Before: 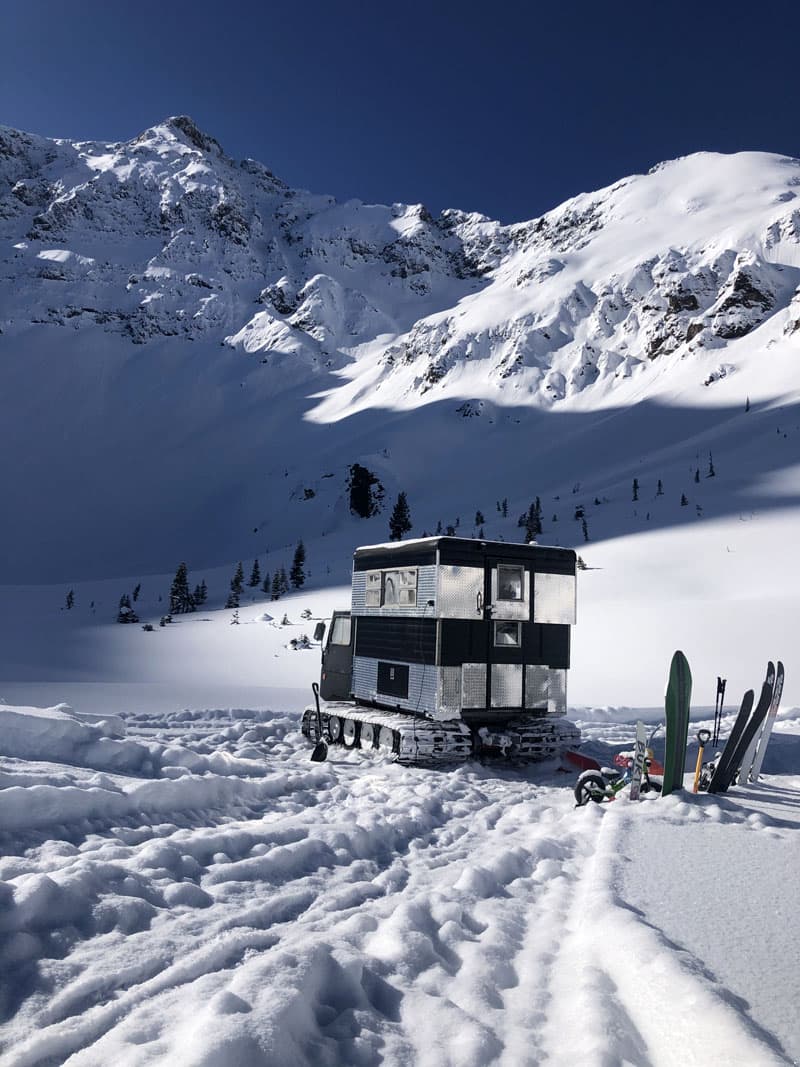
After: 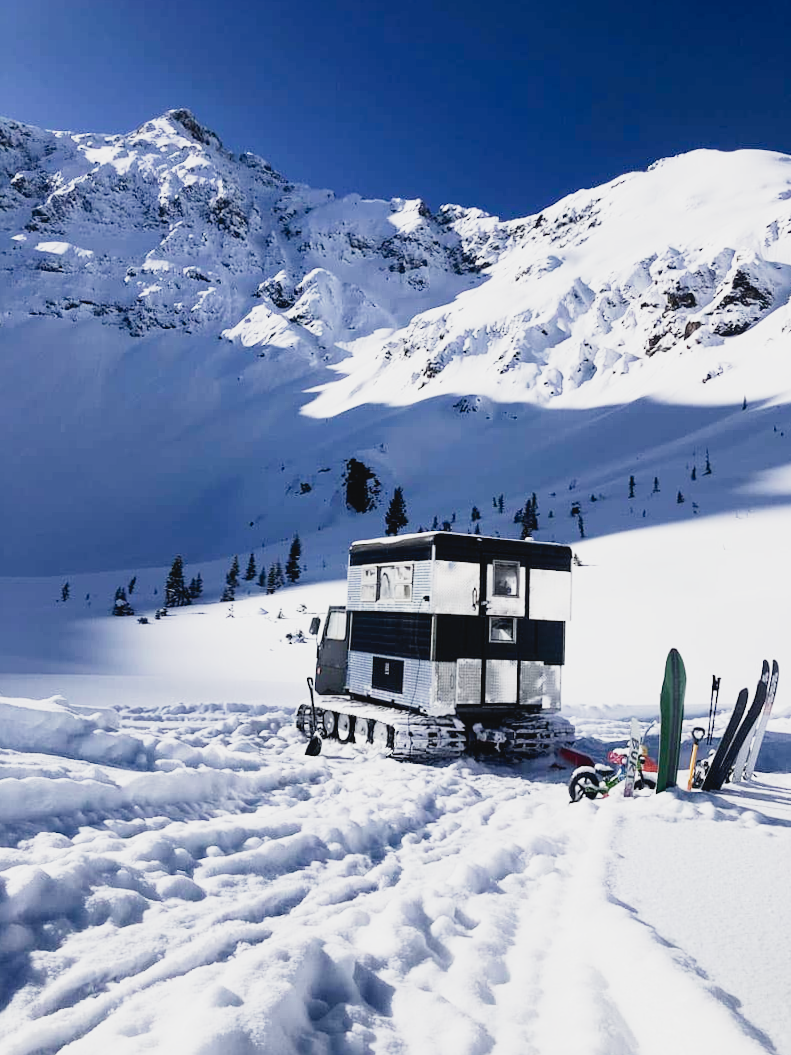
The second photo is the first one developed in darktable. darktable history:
tone curve: curves: ch0 [(0, 0.039) (0.113, 0.081) (0.204, 0.204) (0.498, 0.608) (0.709, 0.819) (0.984, 0.961)]; ch1 [(0, 0) (0.172, 0.123) (0.317, 0.272) (0.414, 0.382) (0.476, 0.479) (0.505, 0.501) (0.528, 0.54) (0.618, 0.647) (0.709, 0.764) (1, 1)]; ch2 [(0, 0) (0.411, 0.424) (0.492, 0.502) (0.521, 0.513) (0.537, 0.57) (0.686, 0.638) (1, 1)], preserve colors none
crop and rotate: angle -0.488°
base curve: curves: ch0 [(0, 0) (0.088, 0.125) (0.176, 0.251) (0.354, 0.501) (0.613, 0.749) (1, 0.877)], preserve colors none
